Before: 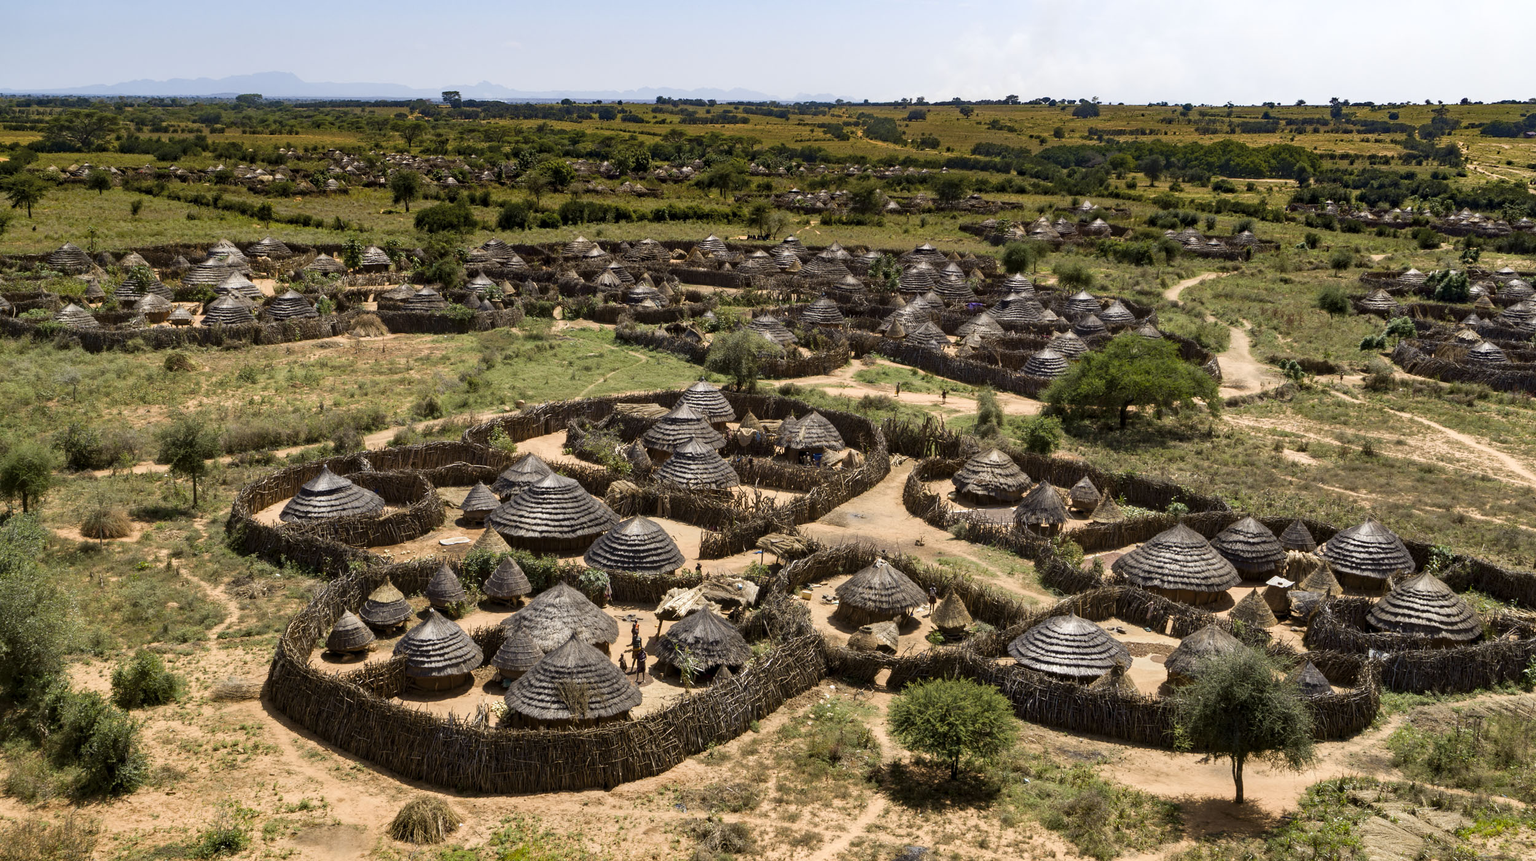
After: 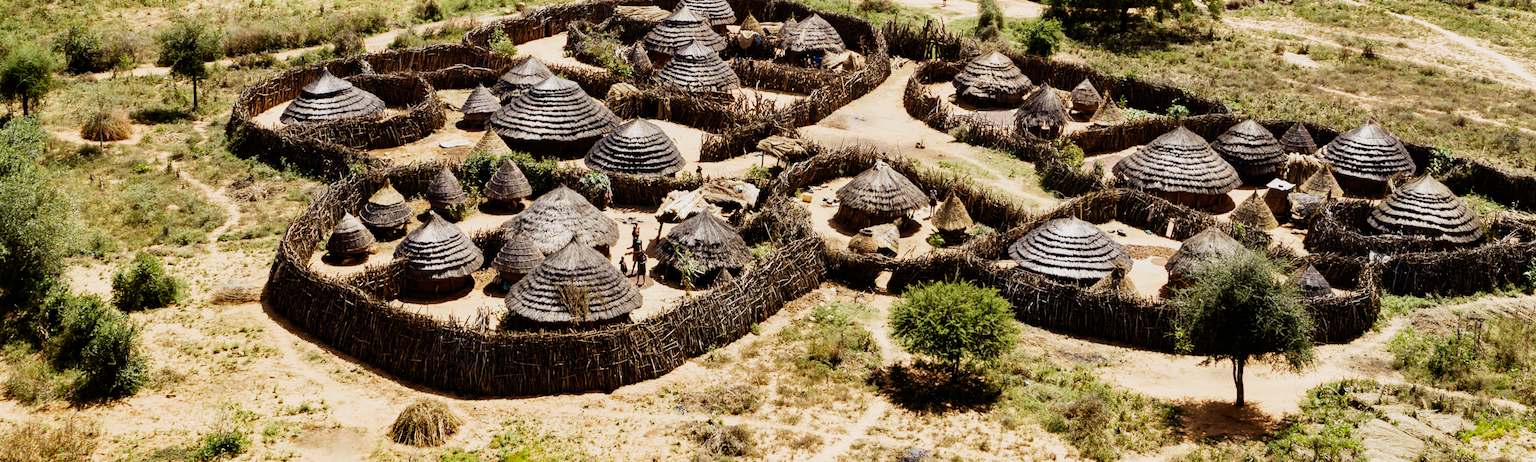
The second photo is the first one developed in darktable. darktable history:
crop and rotate: top 46.237%
exposure: exposure 0.6 EV, compensate highlight preservation false
sigmoid: contrast 1.69, skew -0.23, preserve hue 0%, red attenuation 0.1, red rotation 0.035, green attenuation 0.1, green rotation -0.017, blue attenuation 0.15, blue rotation -0.052, base primaries Rec2020
